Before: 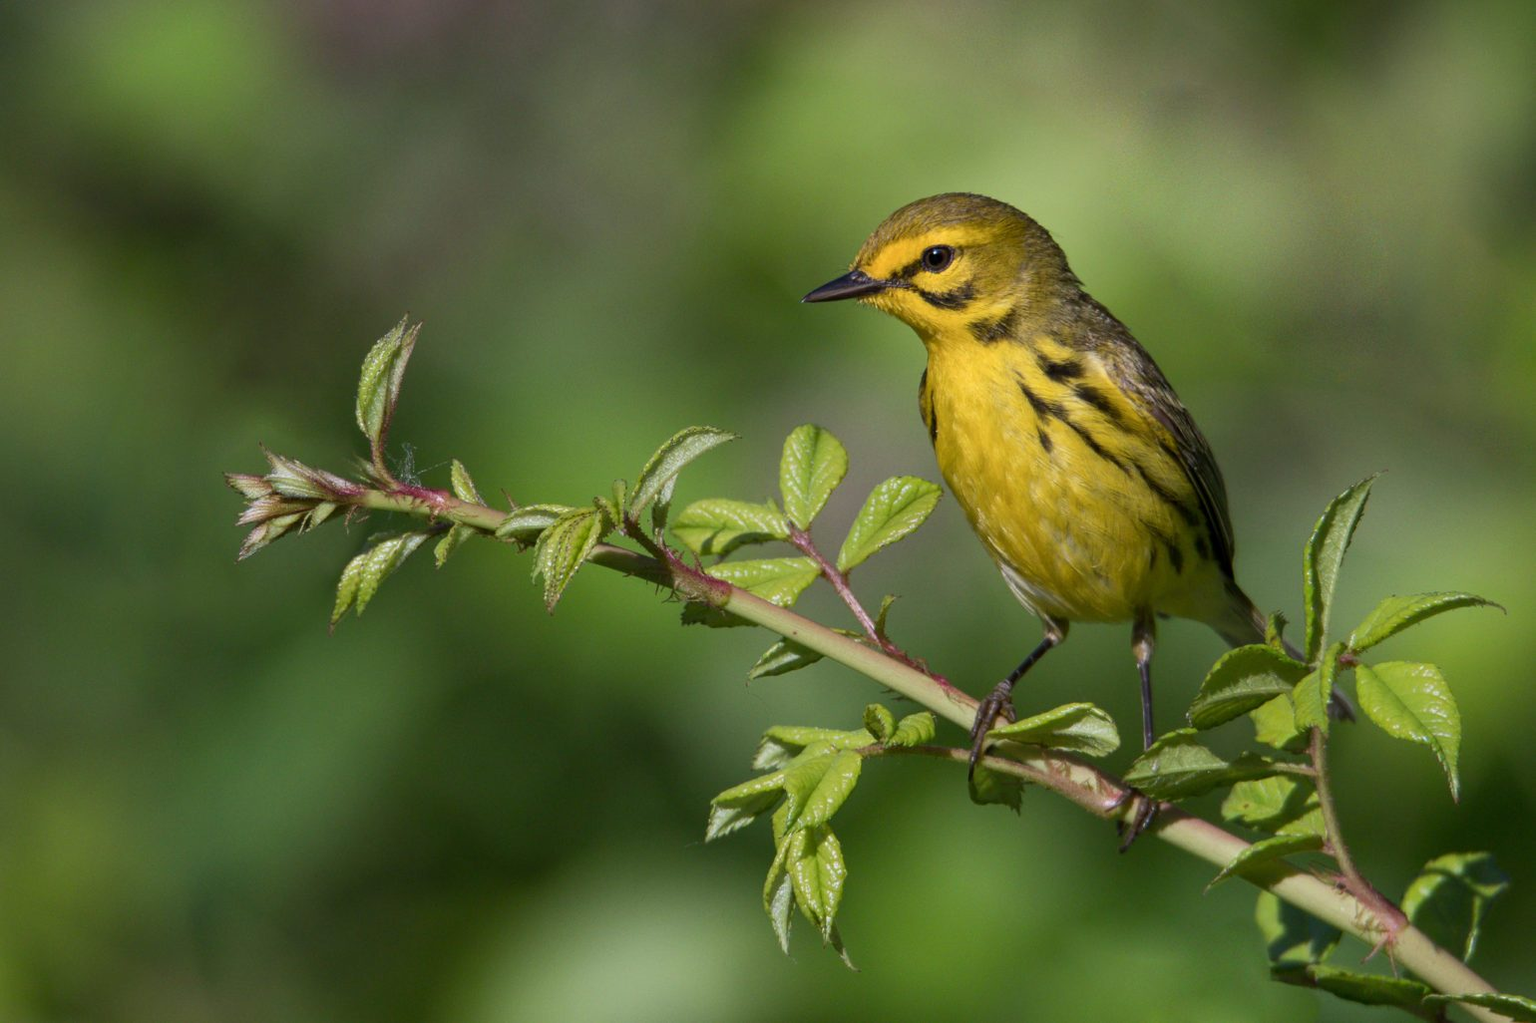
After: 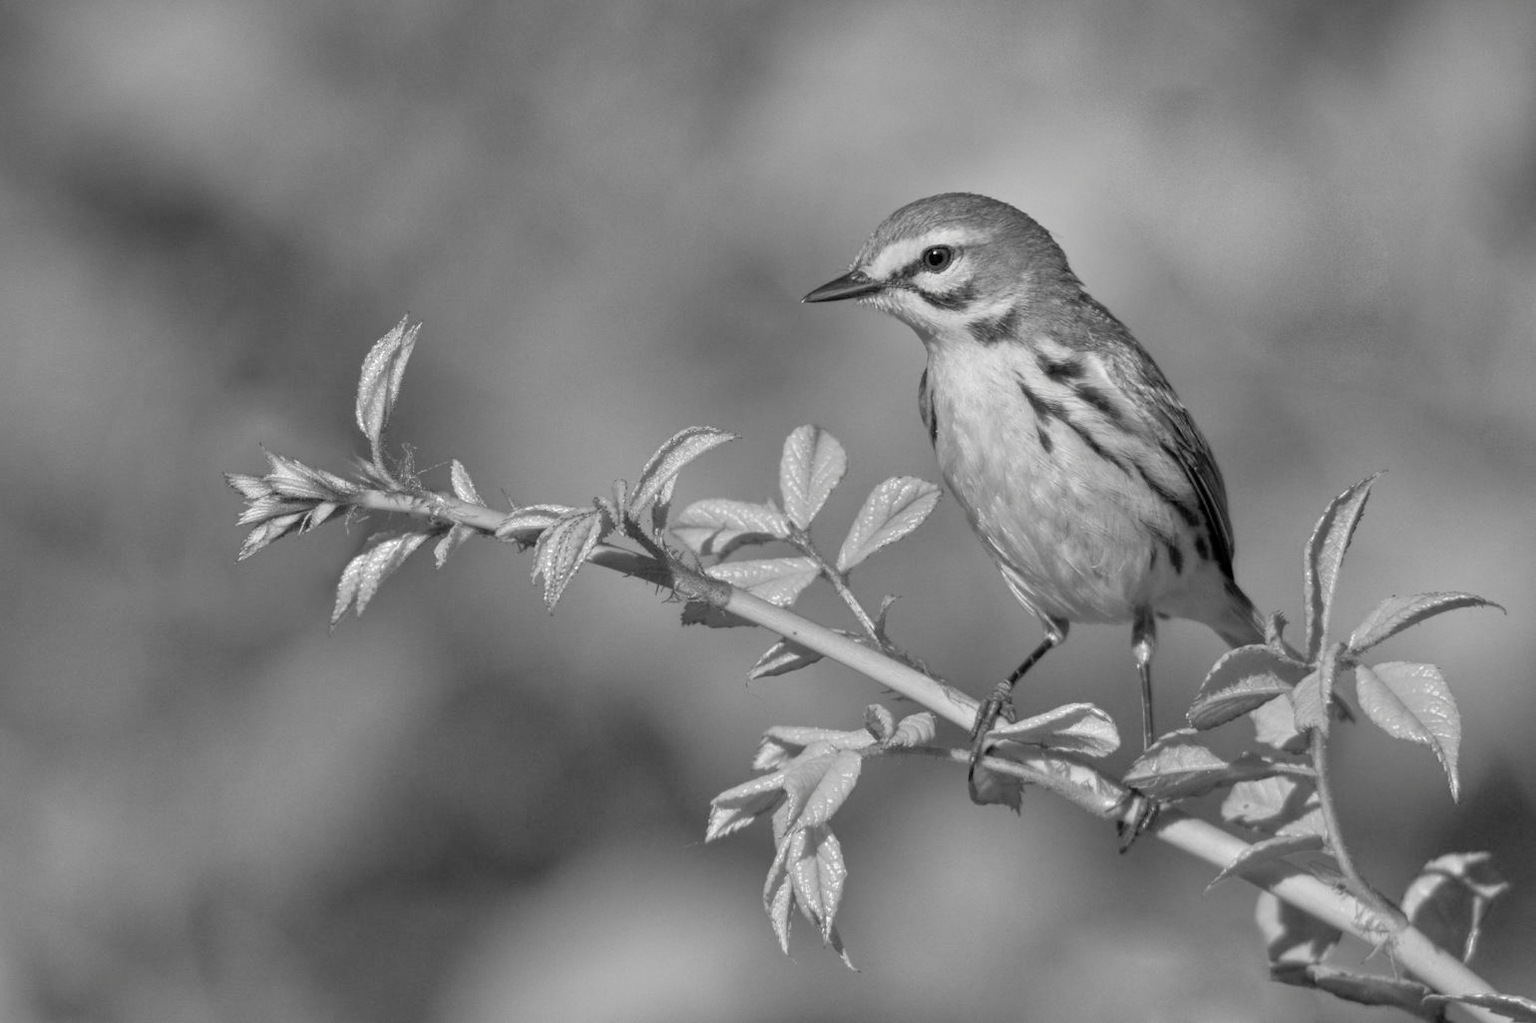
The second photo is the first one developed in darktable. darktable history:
tone equalizer: -7 EV 0.161 EV, -6 EV 0.63 EV, -5 EV 1.17 EV, -4 EV 1.3 EV, -3 EV 1.14 EV, -2 EV 0.6 EV, -1 EV 0.156 EV
contrast brightness saturation: saturation -0.996
color zones: curves: ch0 [(0.018, 0.548) (0.224, 0.64) (0.425, 0.447) (0.675, 0.575) (0.732, 0.579)]; ch1 [(0.066, 0.487) (0.25, 0.5) (0.404, 0.43) (0.75, 0.421) (0.956, 0.421)]; ch2 [(0.044, 0.561) (0.215, 0.465) (0.399, 0.544) (0.465, 0.548) (0.614, 0.447) (0.724, 0.43) (0.882, 0.623) (0.956, 0.632)]
